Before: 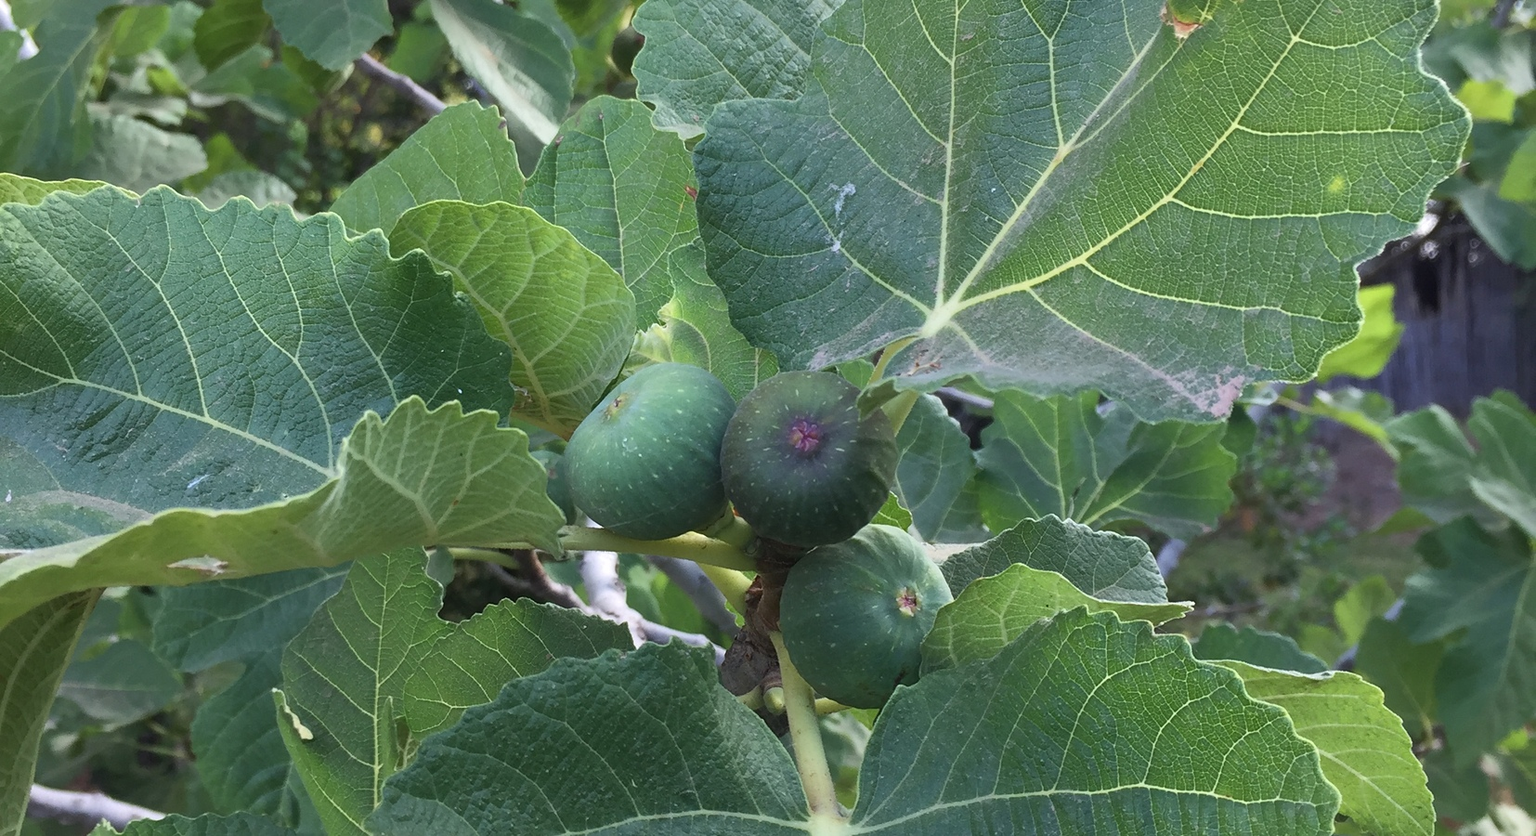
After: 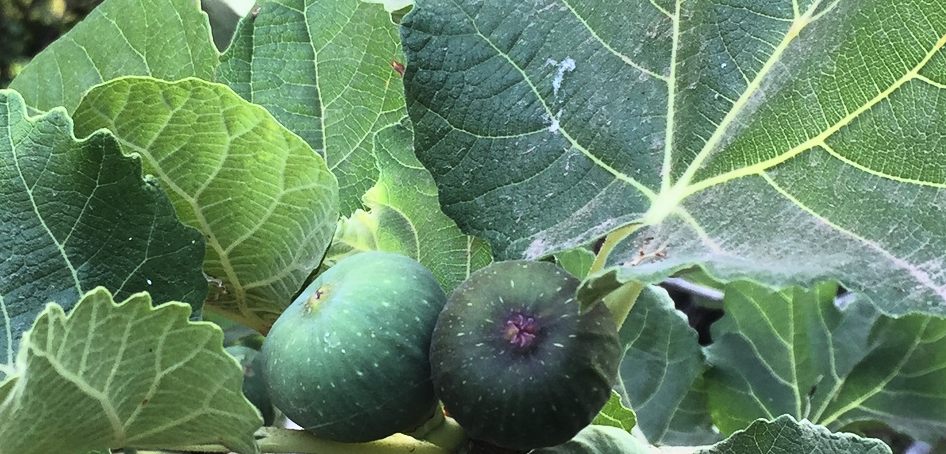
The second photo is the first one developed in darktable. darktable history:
crop: left 20.932%, top 15.471%, right 21.848%, bottom 34.081%
exposure: exposure -0.048 EV, compensate highlight preservation false
tone curve: curves: ch0 [(0, 0) (0.042, 0.01) (0.223, 0.123) (0.59, 0.574) (0.802, 0.868) (1, 1)], color space Lab, linked channels, preserve colors none
contrast brightness saturation: contrast 0.2, brightness 0.15, saturation 0.14
